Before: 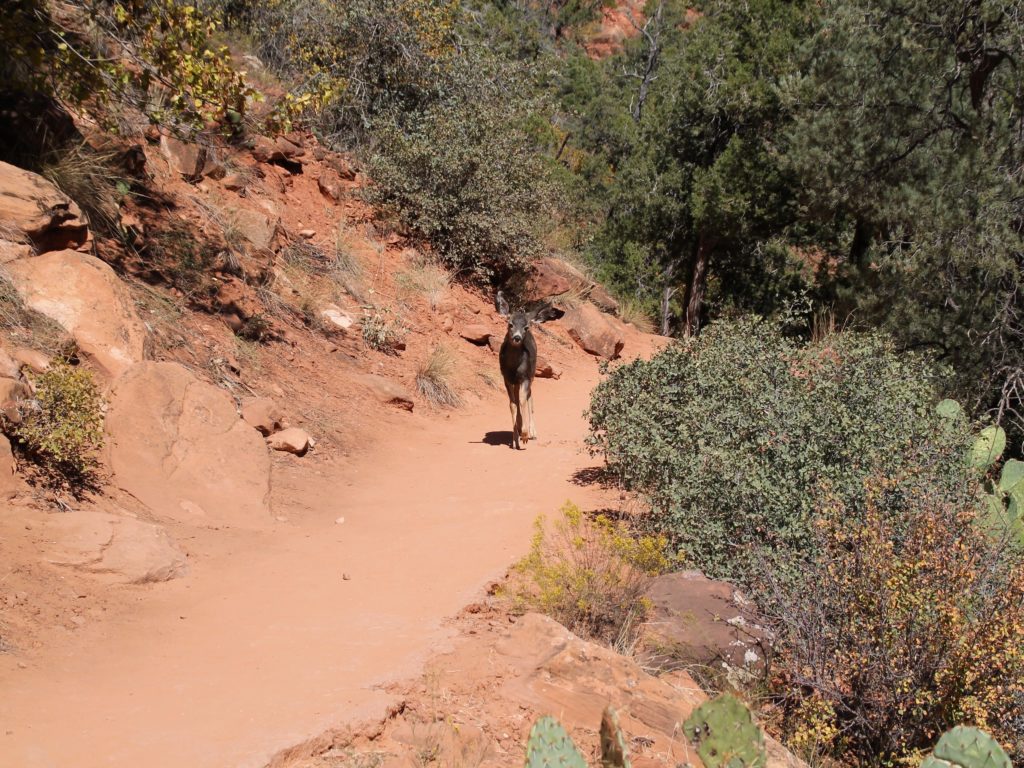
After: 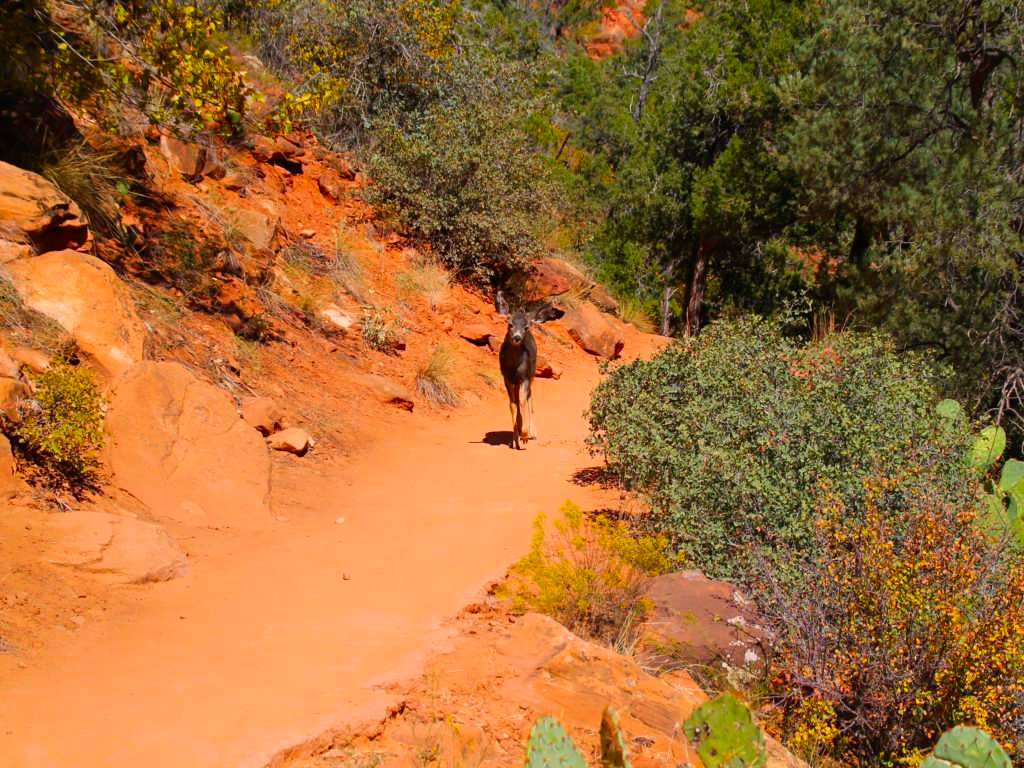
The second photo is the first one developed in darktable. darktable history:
color balance rgb: linear chroma grading › global chroma 15%, perceptual saturation grading › global saturation 30%
color correction: saturation 1.34
